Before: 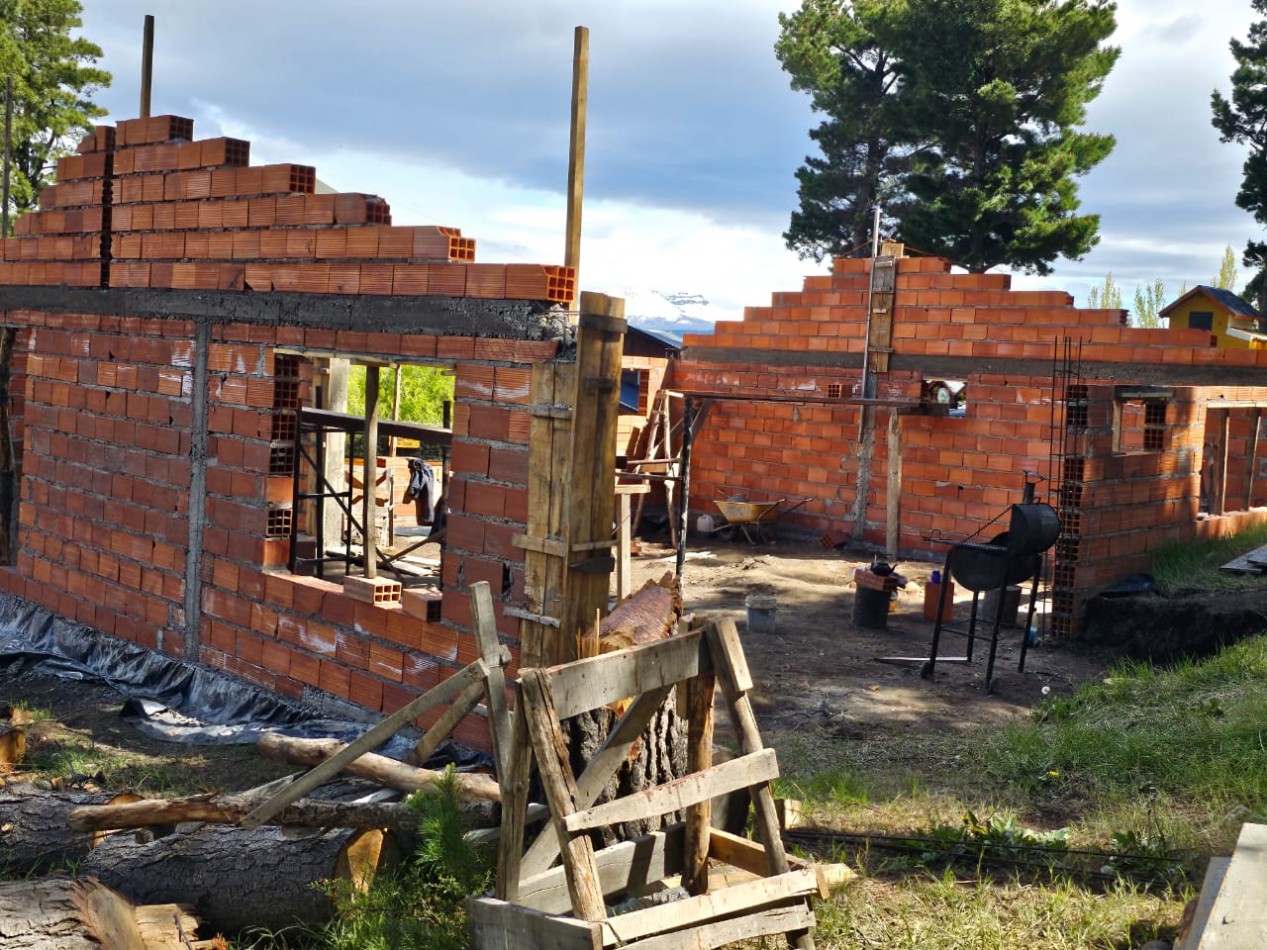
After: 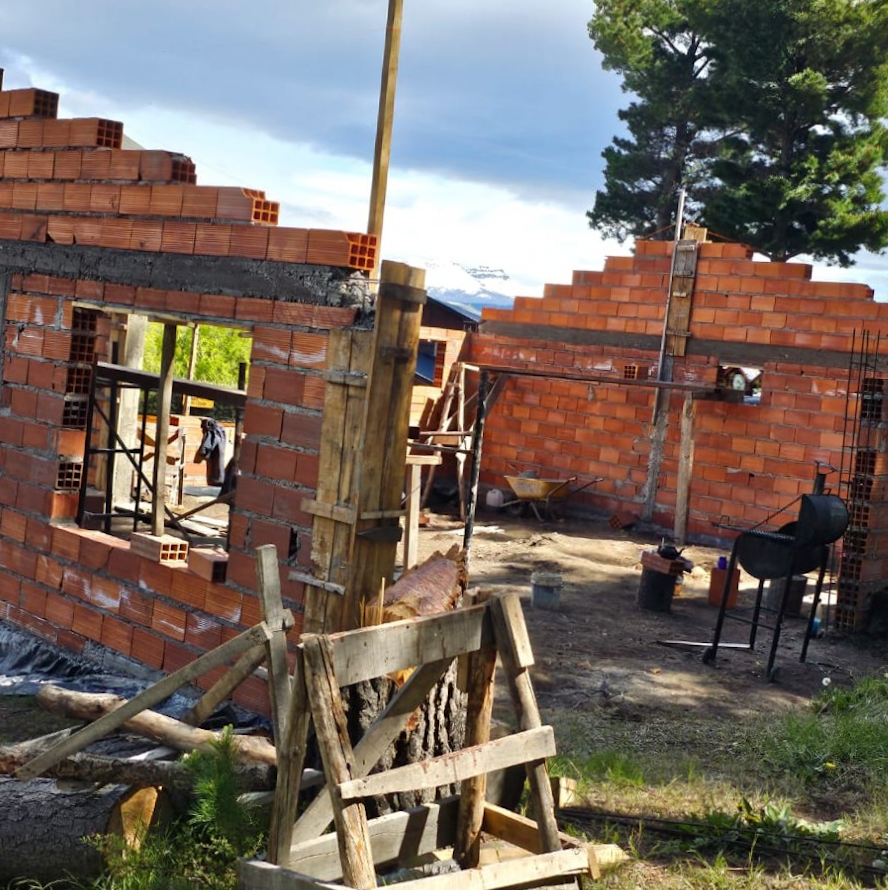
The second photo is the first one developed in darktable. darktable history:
crop and rotate: angle -2.86°, left 14.245%, top 0.021%, right 11.005%, bottom 0.067%
